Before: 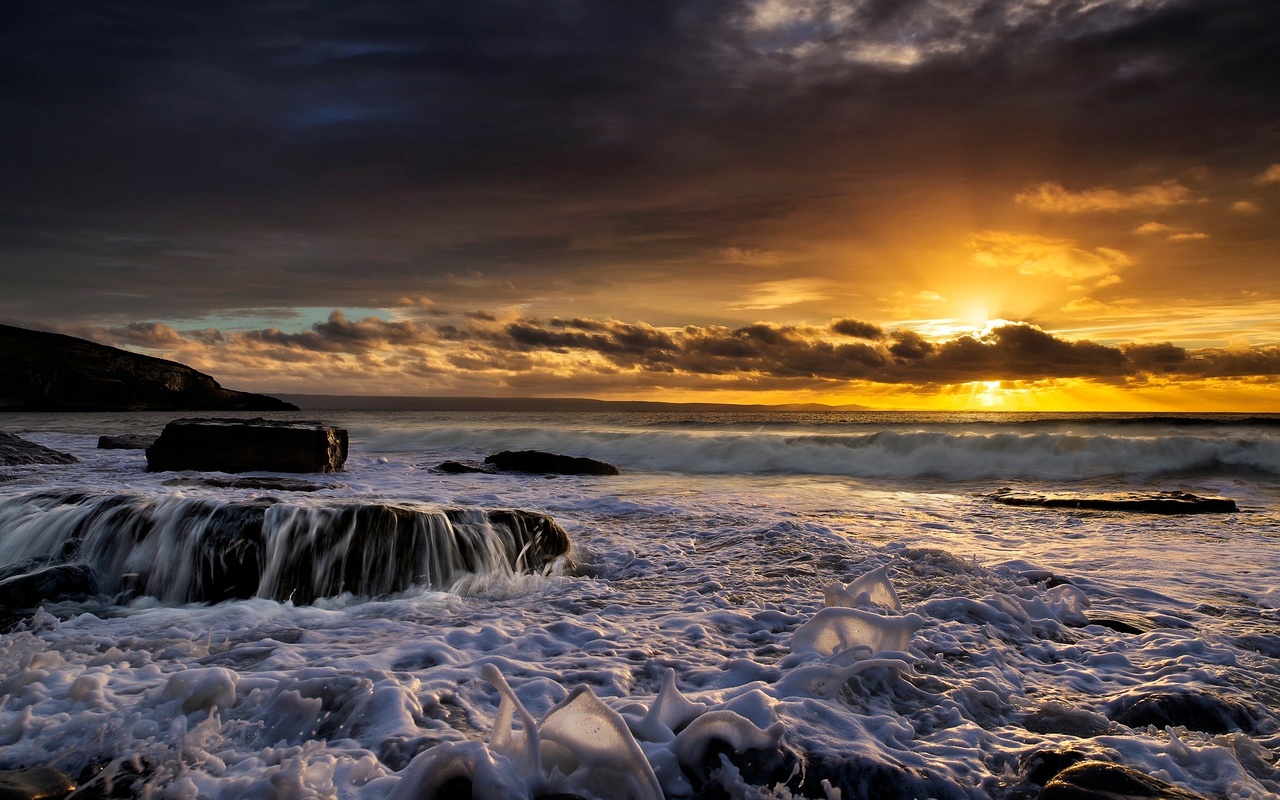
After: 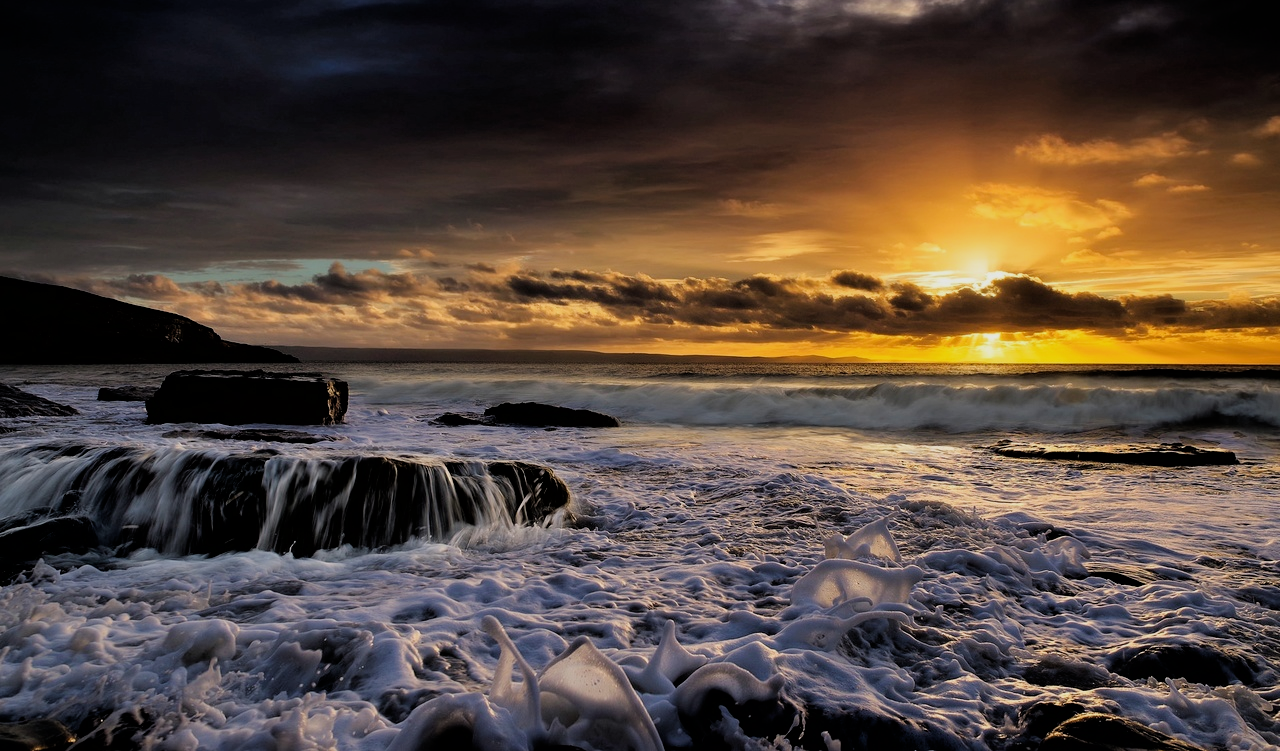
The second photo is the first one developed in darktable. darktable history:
crop and rotate: top 6.111%
filmic rgb: black relative exposure -5.74 EV, white relative exposure 3.39 EV, hardness 3.68
